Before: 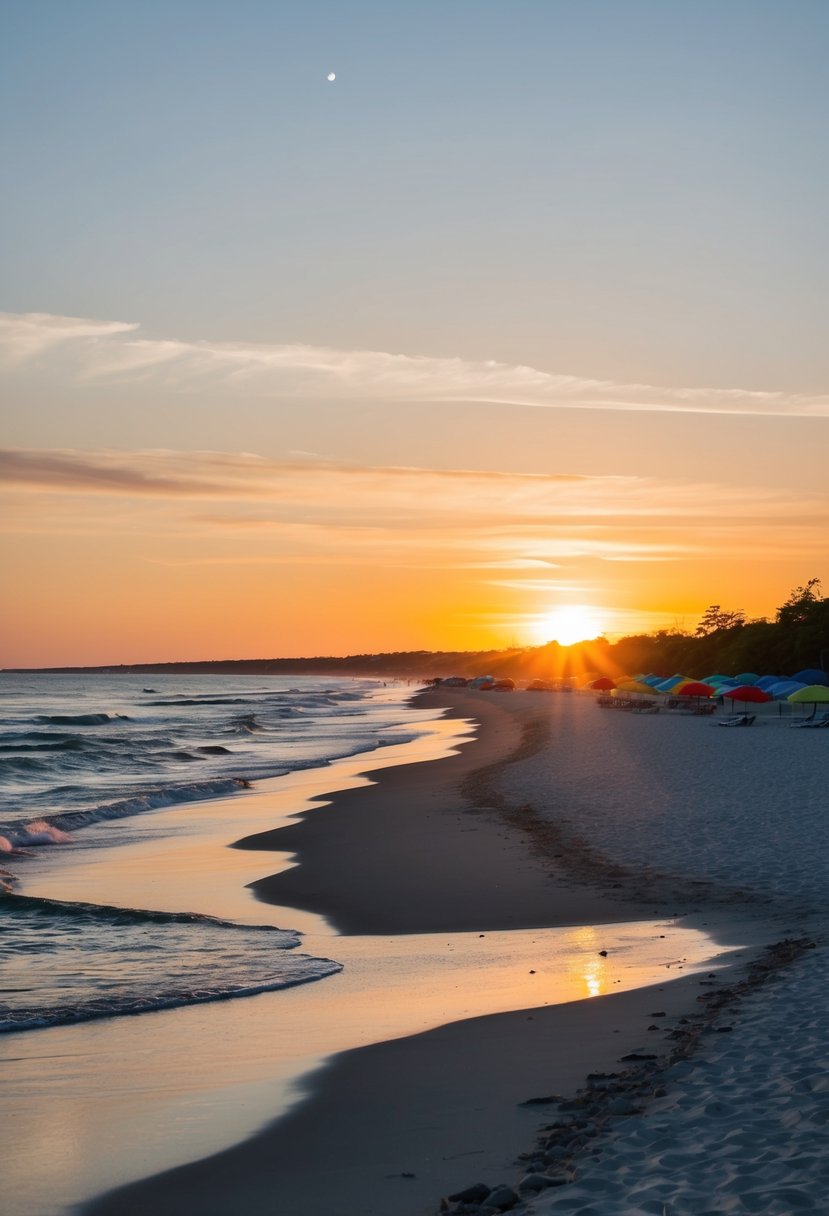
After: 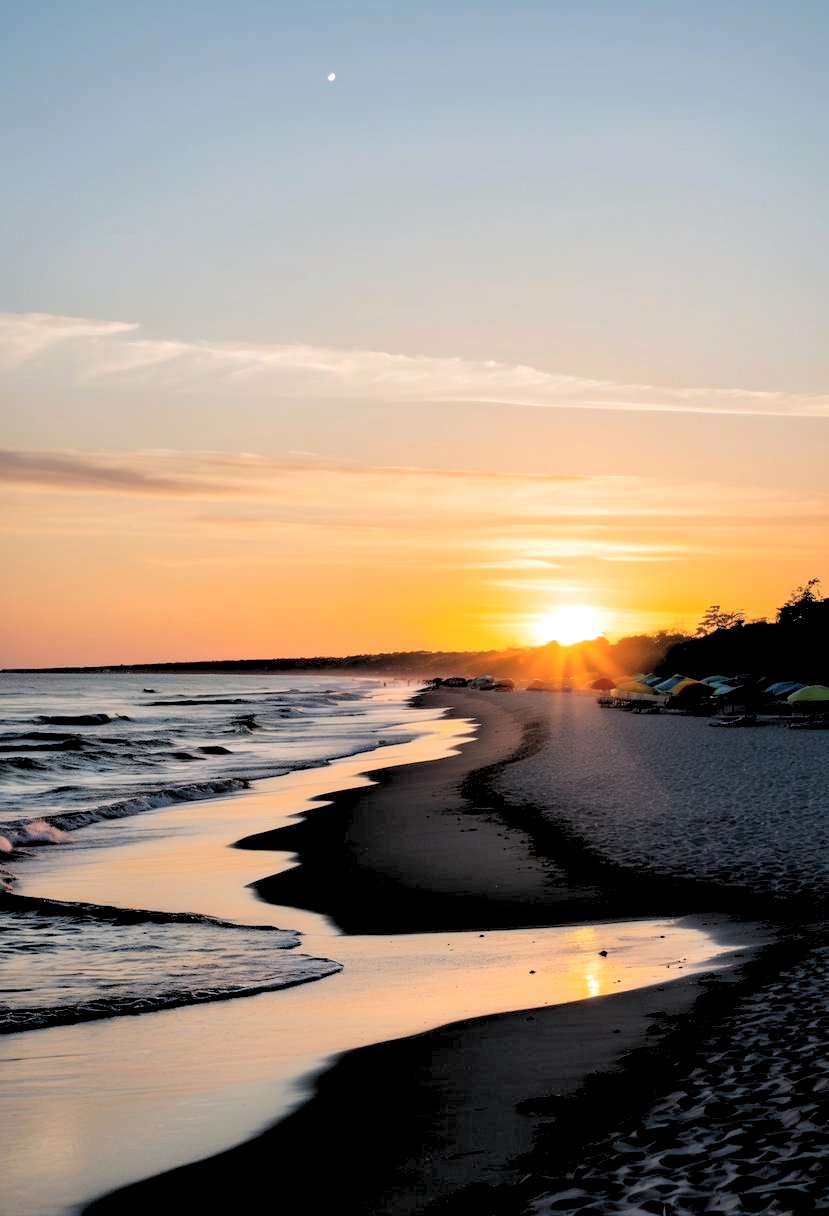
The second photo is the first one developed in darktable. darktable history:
rgb levels: levels [[0.034, 0.472, 0.904], [0, 0.5, 1], [0, 0.5, 1]]
contrast brightness saturation: brightness 0.15
